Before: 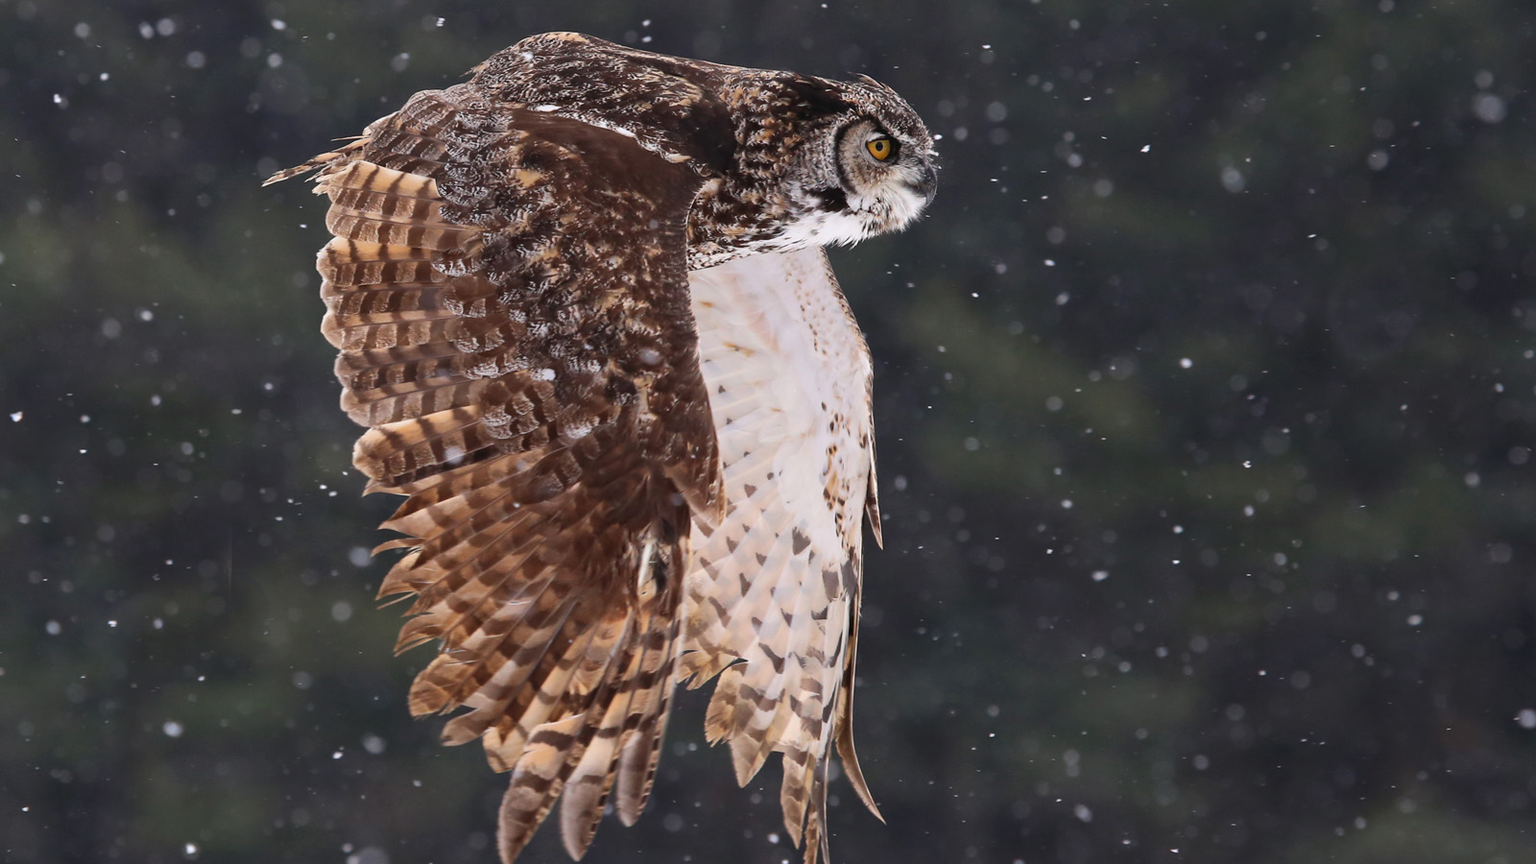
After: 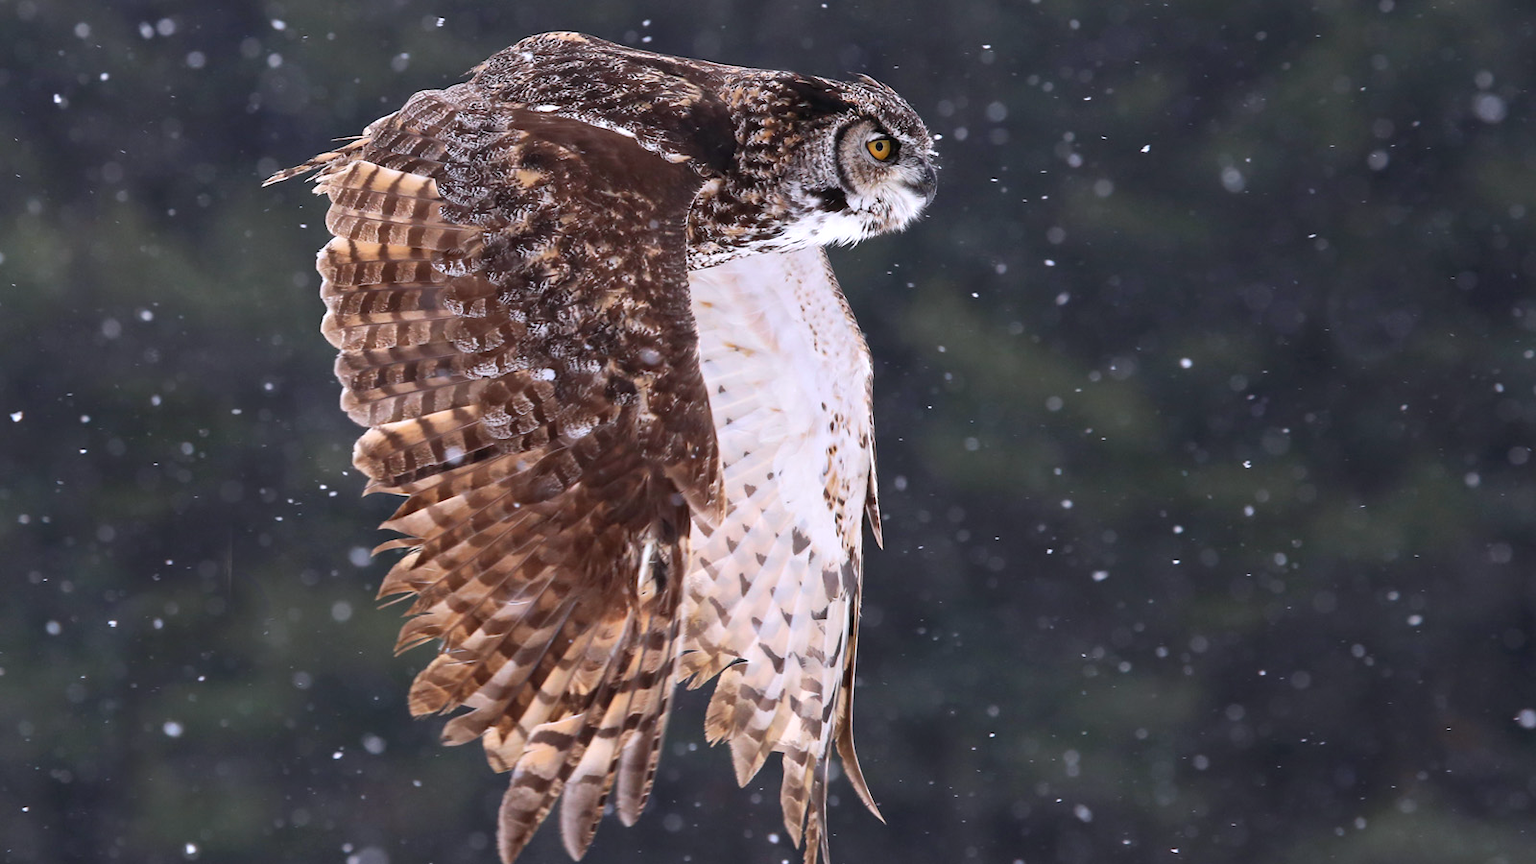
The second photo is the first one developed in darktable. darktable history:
exposure: black level correction 0.001, exposure 0.296 EV, compensate highlight preservation false
color calibration: illuminant as shot in camera, x 0.358, y 0.373, temperature 4628.91 K
